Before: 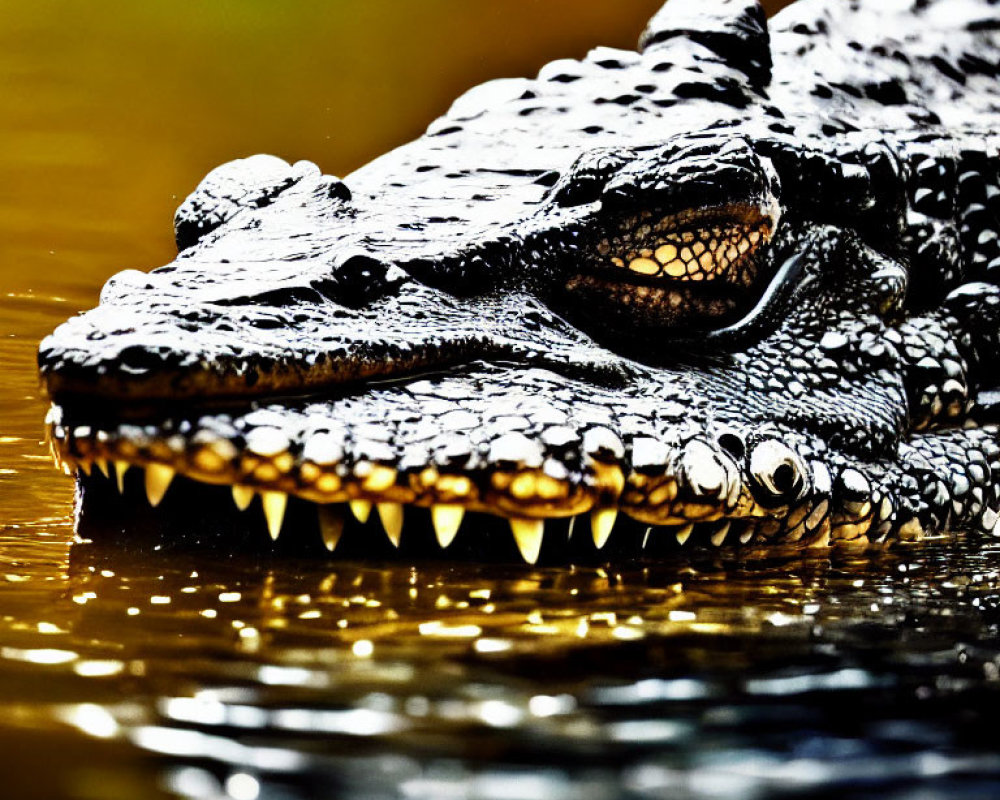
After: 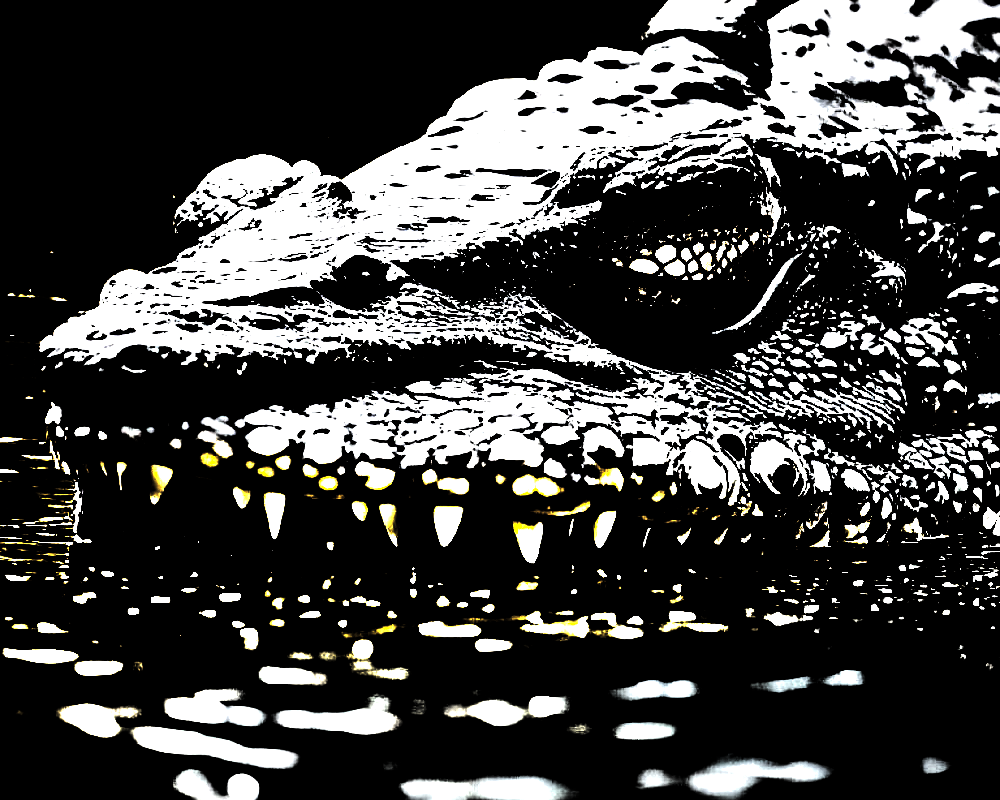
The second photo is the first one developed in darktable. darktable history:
exposure: exposure 0.824 EV, compensate highlight preservation false
tone curve: curves: ch0 [(0, 0) (0.56, 0.467) (0.846, 0.934) (1, 1)]
sharpen: on, module defaults
levels: levels [0.721, 0.937, 0.997]
